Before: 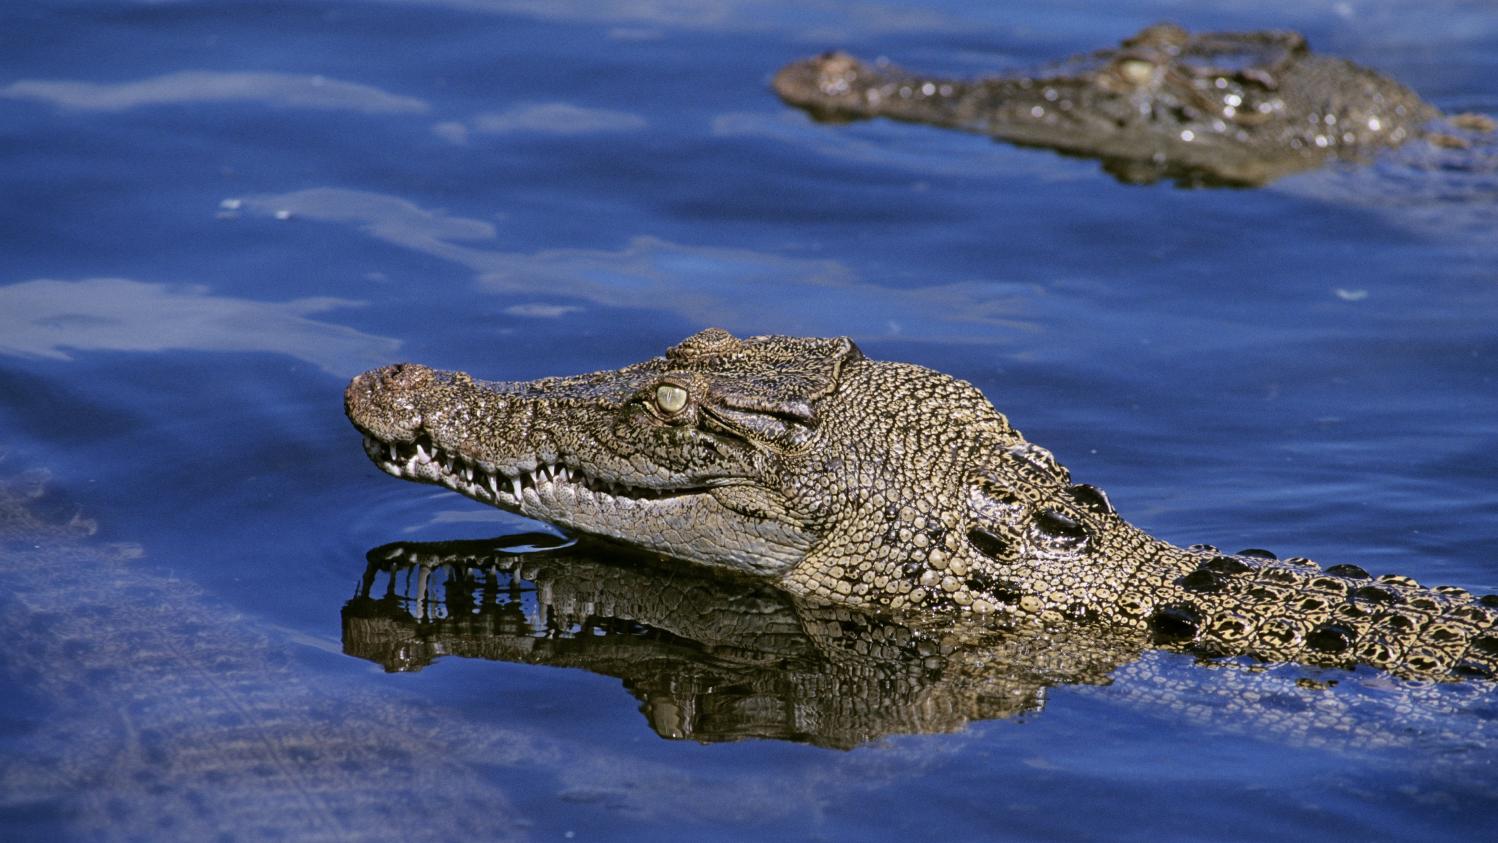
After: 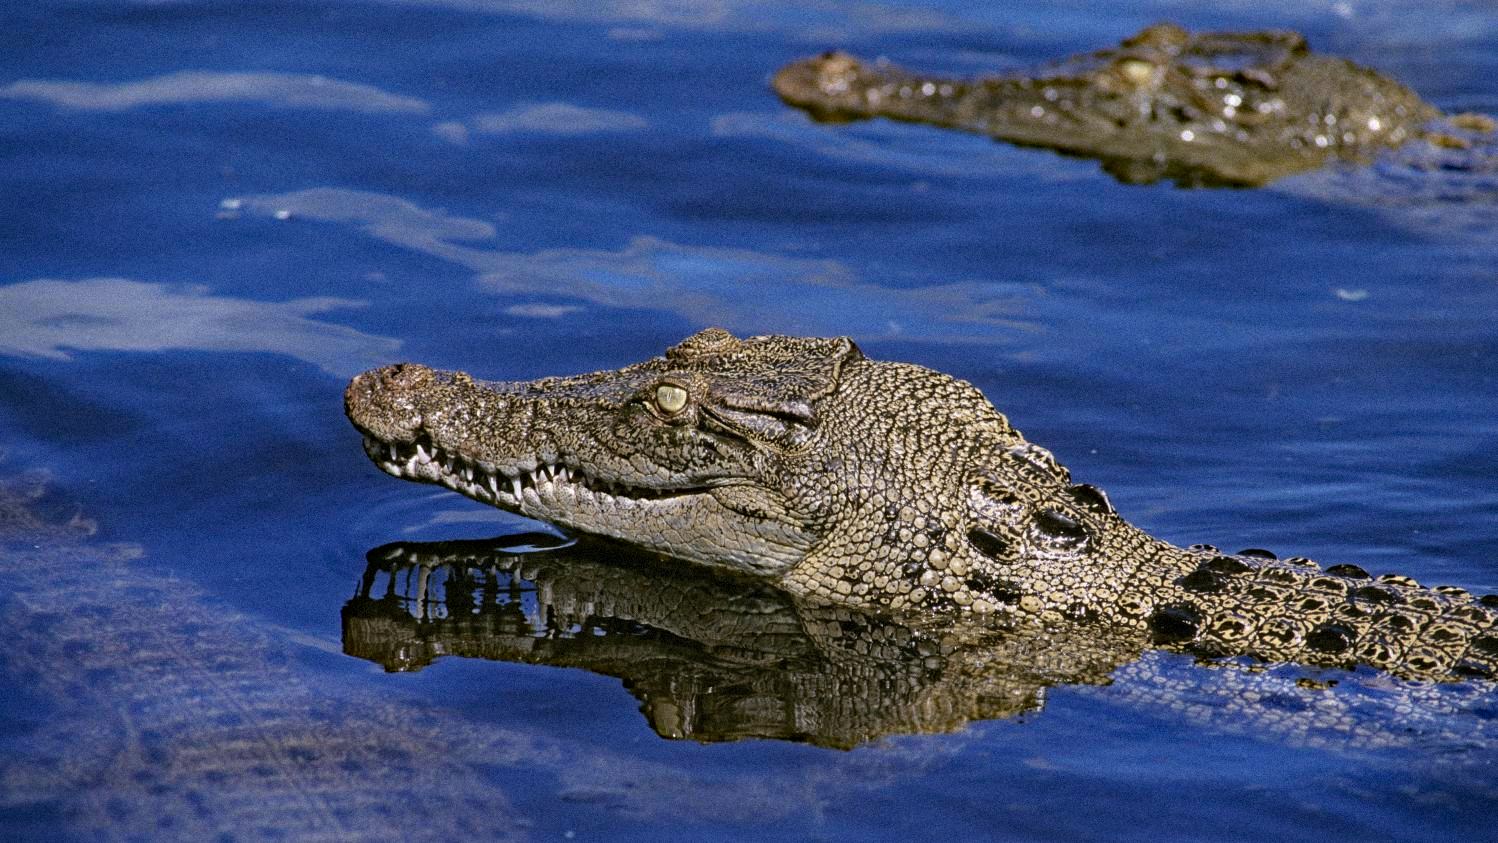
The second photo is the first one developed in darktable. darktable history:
grain: mid-tones bias 0%
haze removal: strength 0.42, compatibility mode true, adaptive false
